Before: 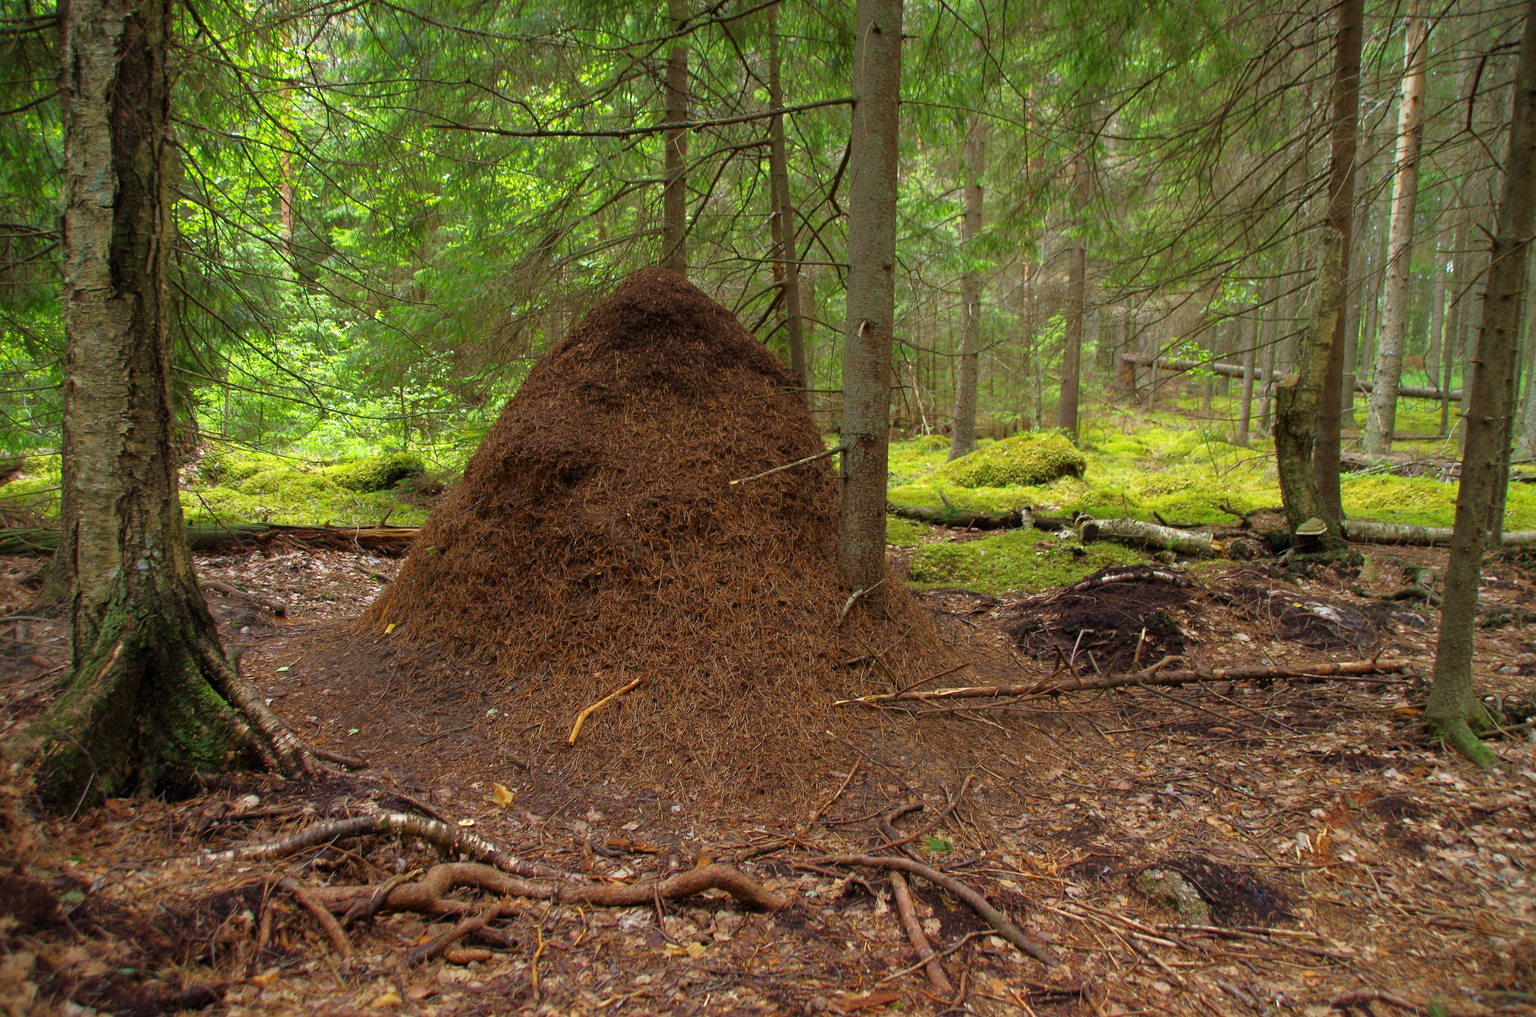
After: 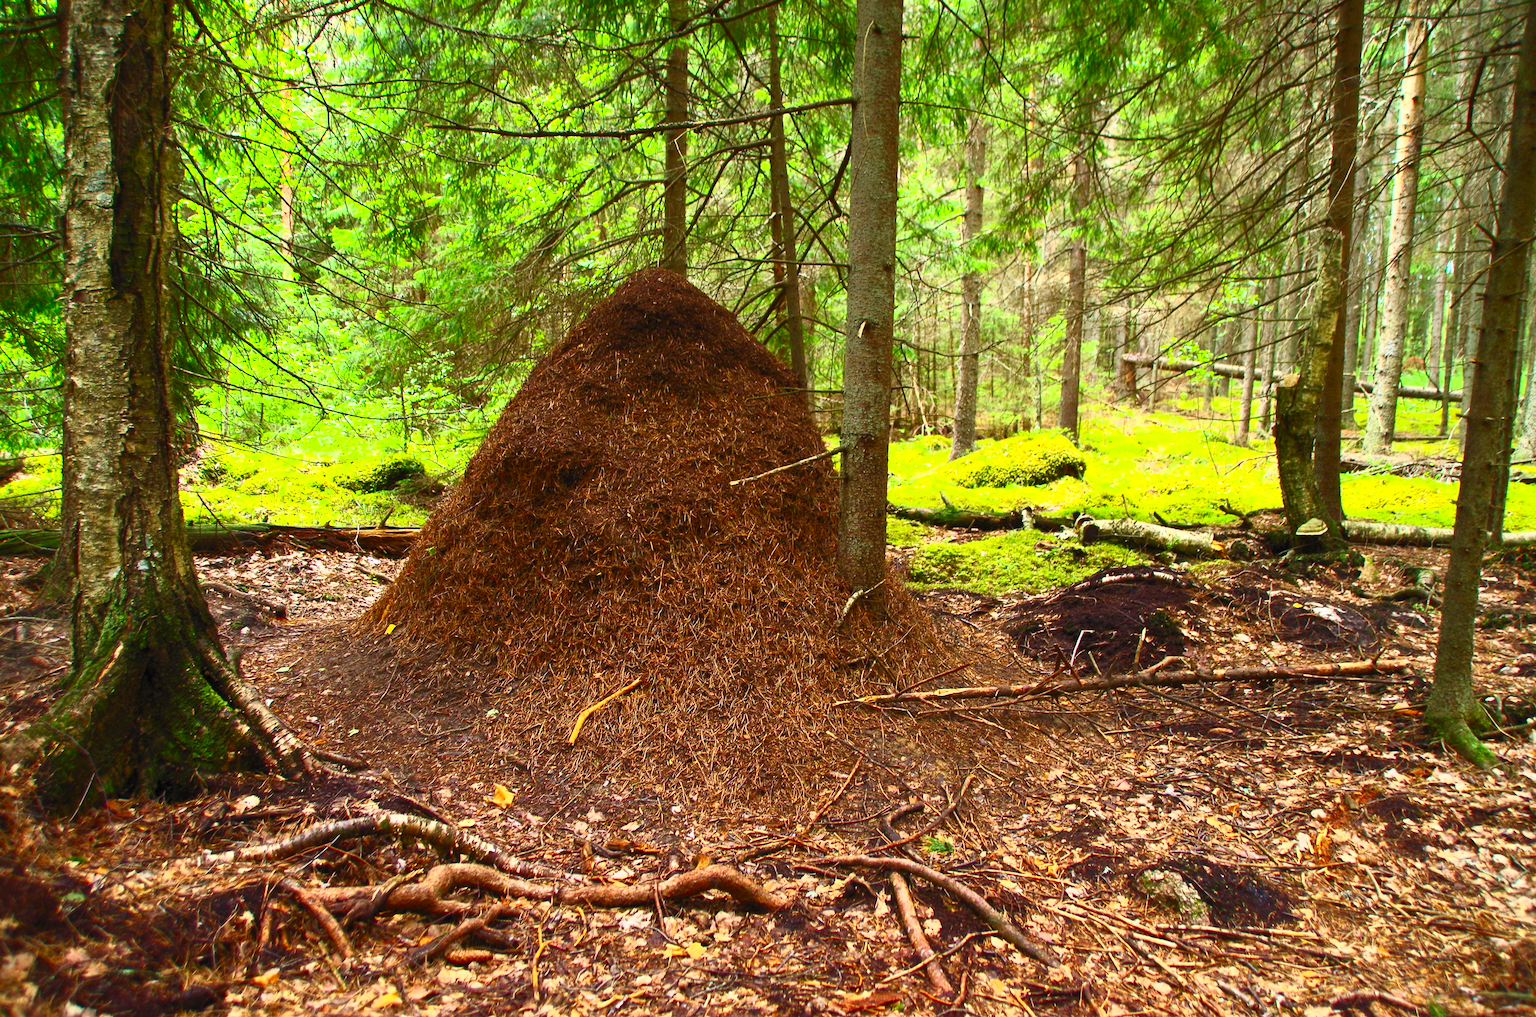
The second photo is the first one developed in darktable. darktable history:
contrast brightness saturation: contrast 0.838, brightness 0.599, saturation 0.602
